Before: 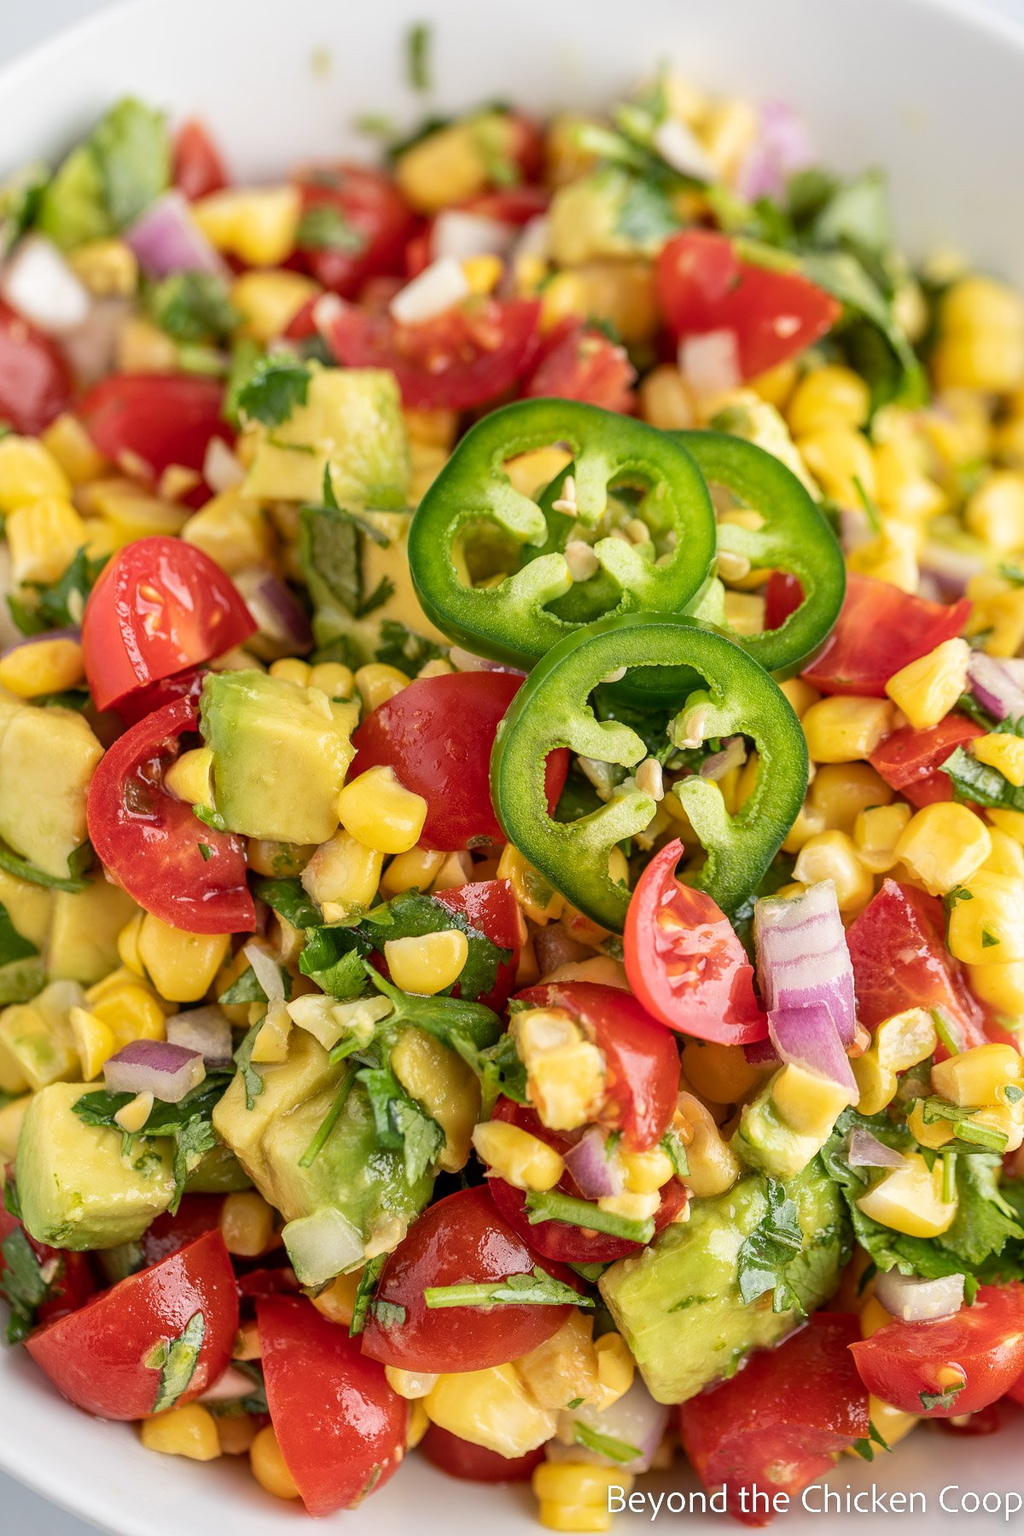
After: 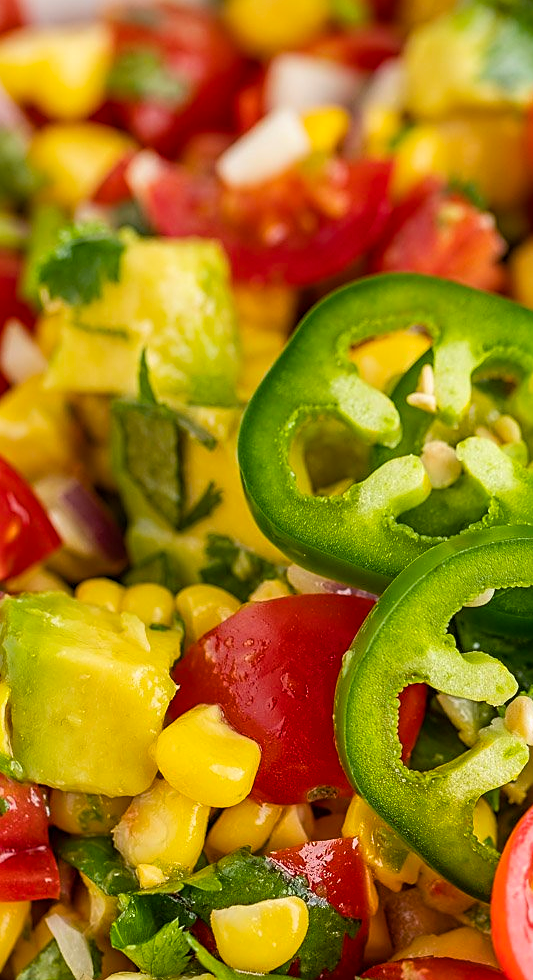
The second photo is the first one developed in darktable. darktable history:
color balance rgb: perceptual saturation grading › global saturation 25.644%
crop: left 20.03%, top 10.767%, right 35.47%, bottom 34.734%
sharpen: on, module defaults
